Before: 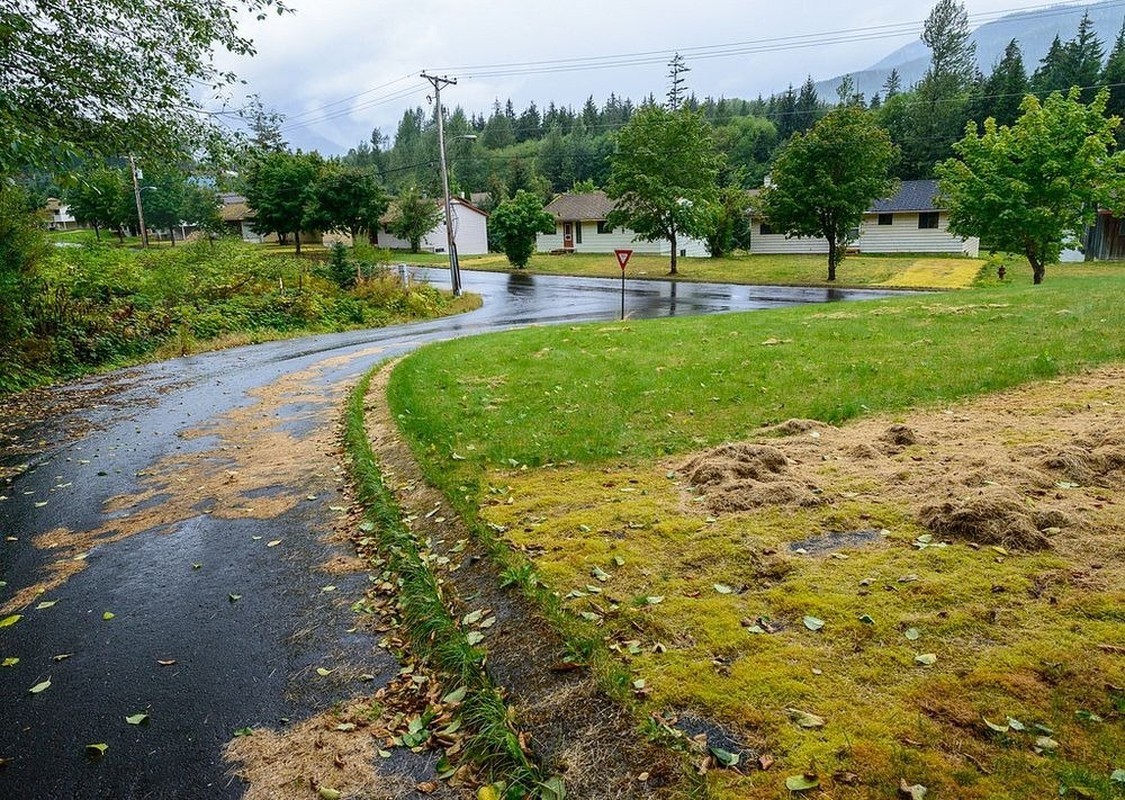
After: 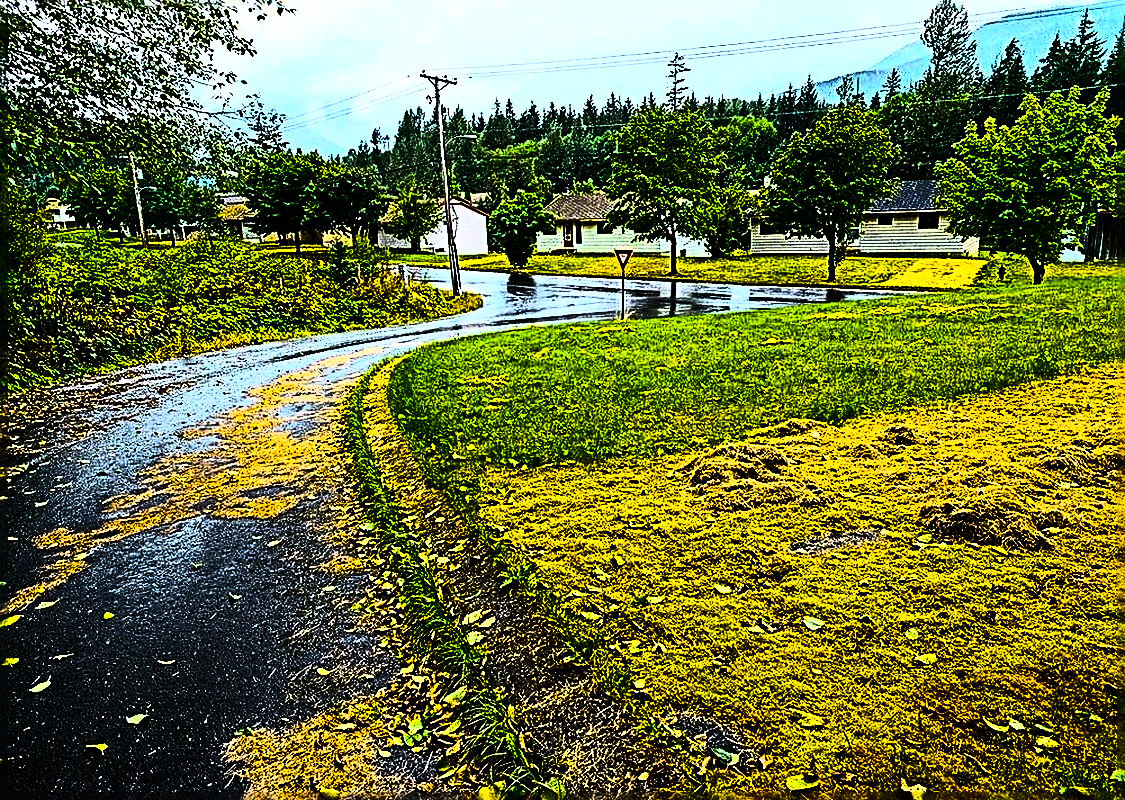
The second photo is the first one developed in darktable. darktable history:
white balance: red 1.009, blue 0.985
contrast brightness saturation: contrast 0.05
rgb curve: curves: ch0 [(0, 0) (0.21, 0.15) (0.24, 0.21) (0.5, 0.75) (0.75, 0.96) (0.89, 0.99) (1, 1)]; ch1 [(0, 0.02) (0.21, 0.13) (0.25, 0.2) (0.5, 0.67) (0.75, 0.9) (0.89, 0.97) (1, 1)]; ch2 [(0, 0.02) (0.21, 0.13) (0.25, 0.2) (0.5, 0.67) (0.75, 0.9) (0.89, 0.97) (1, 1)], compensate middle gray true
shadows and highlights: shadows color adjustment 97.66%, soften with gaussian
sharpen: radius 3.158, amount 1.731
color balance rgb: linear chroma grading › global chroma 40.15%, perceptual saturation grading › global saturation 60.58%, perceptual saturation grading › highlights 20.44%, perceptual saturation grading › shadows -50.36%, perceptual brilliance grading › highlights 2.19%, perceptual brilliance grading › mid-tones -50.36%, perceptual brilliance grading › shadows -50.36%
